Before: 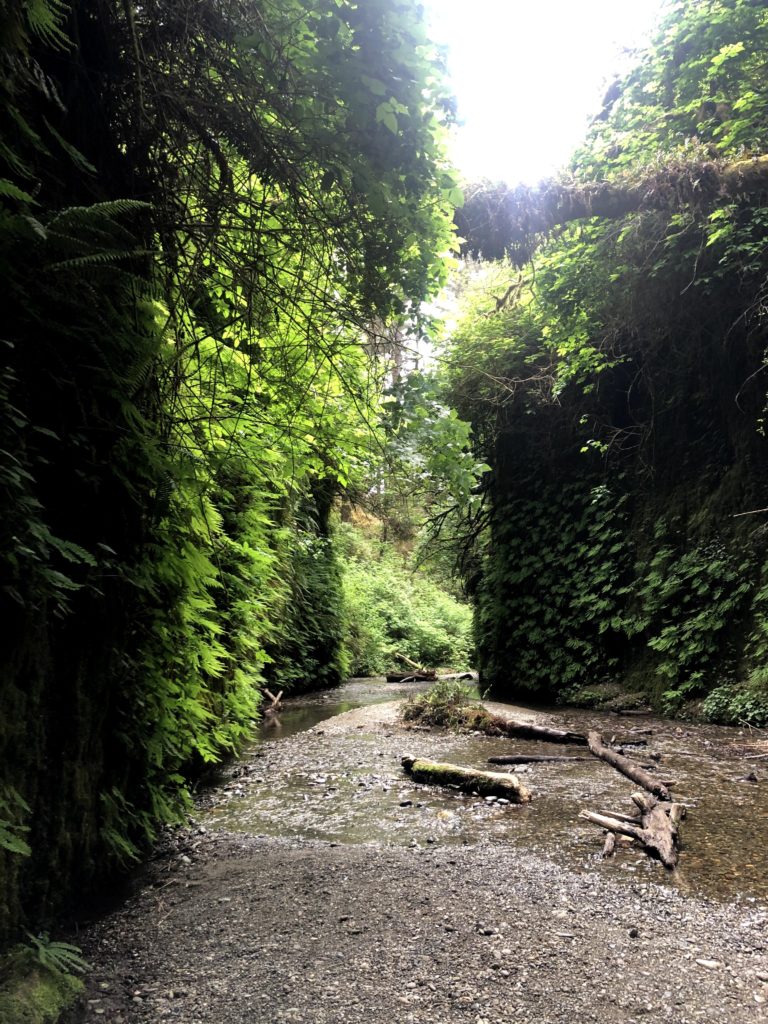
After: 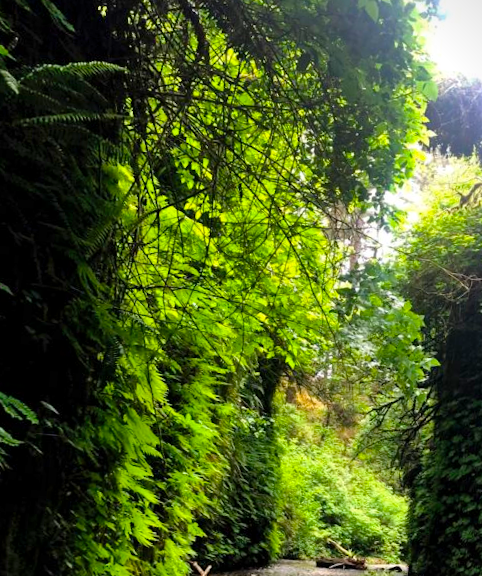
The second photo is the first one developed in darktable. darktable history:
crop and rotate: angle -5.34°, left 2.158%, top 6.647%, right 27.475%, bottom 30.329%
shadows and highlights: soften with gaussian
vignetting: fall-off start 116.41%, fall-off radius 59.55%, center (-0.149, 0.017)
color balance rgb: linear chroma grading › global chroma 9.864%, perceptual saturation grading › global saturation 30.954%, perceptual brilliance grading › global brilliance 2.72%, perceptual brilliance grading › highlights -2.809%, perceptual brilliance grading › shadows 3.032%
